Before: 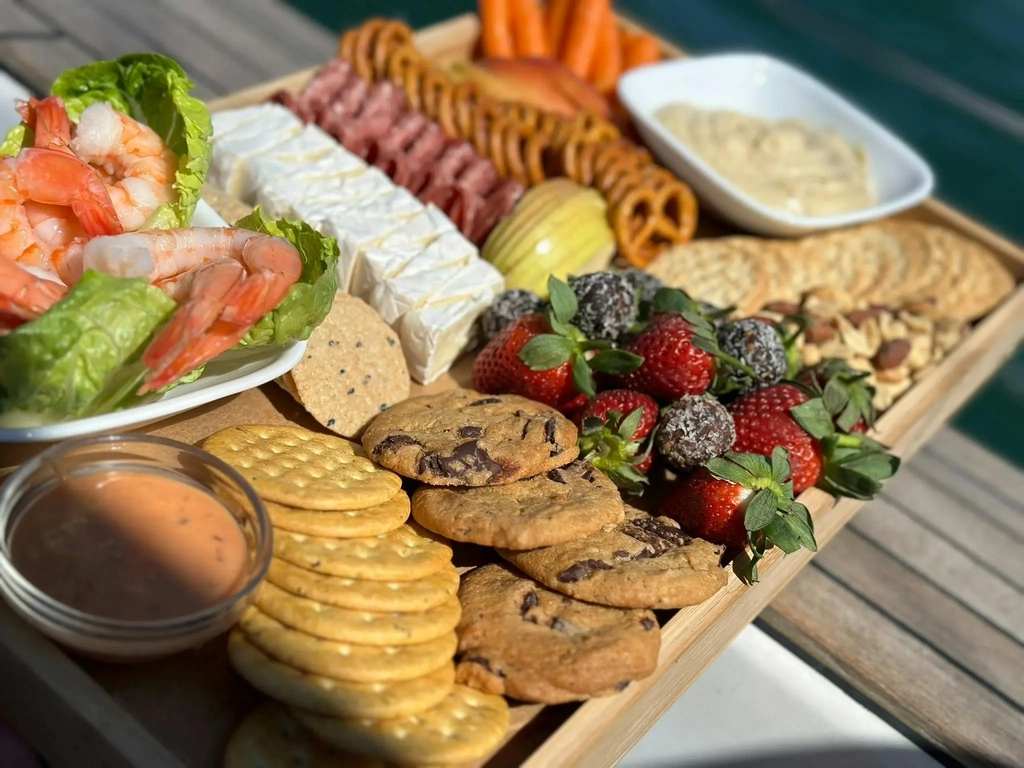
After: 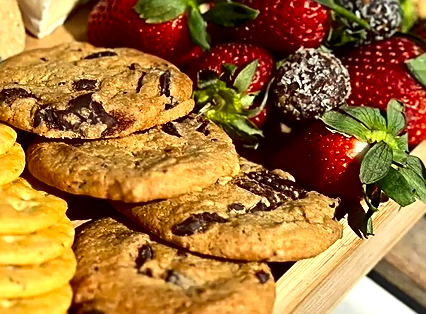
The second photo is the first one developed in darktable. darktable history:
sharpen: on, module defaults
local contrast: mode bilateral grid, contrast 20, coarseness 51, detail 171%, midtone range 0.2
exposure: black level correction 0.003, exposure 0.39 EV, compensate highlight preservation false
crop: left 37.674%, top 45.214%, right 20.633%, bottom 13.847%
color correction: highlights a* -1.11, highlights b* 4.61, shadows a* 3.64
contrast brightness saturation: contrast 0.207, brightness -0.115, saturation 0.213
